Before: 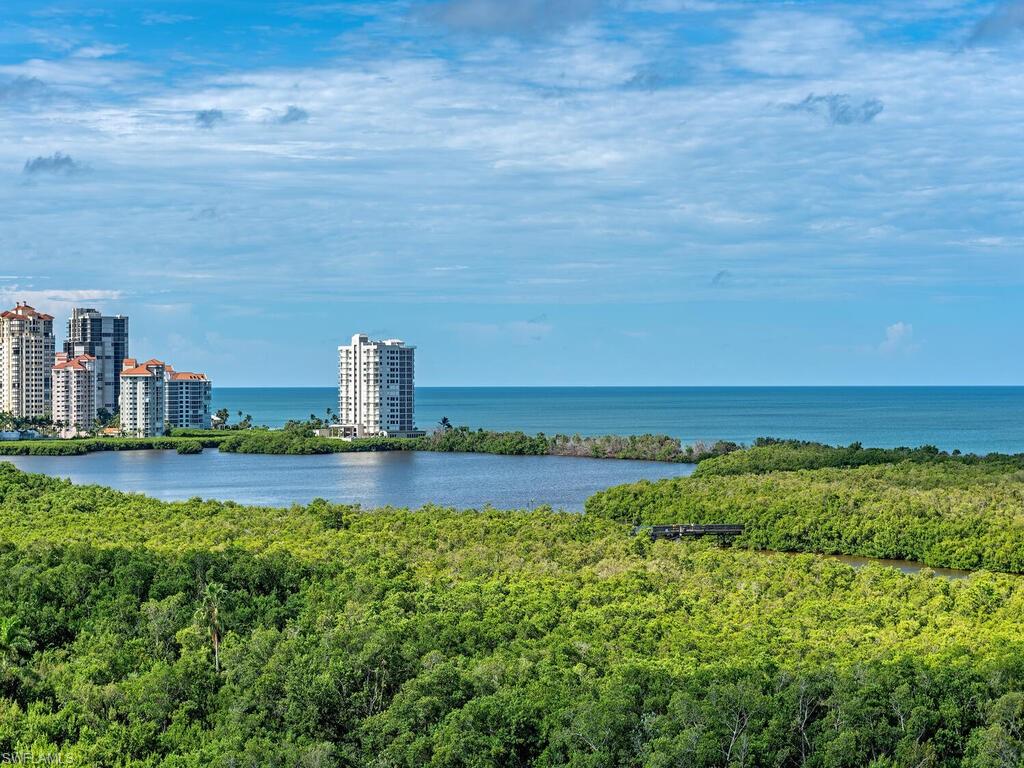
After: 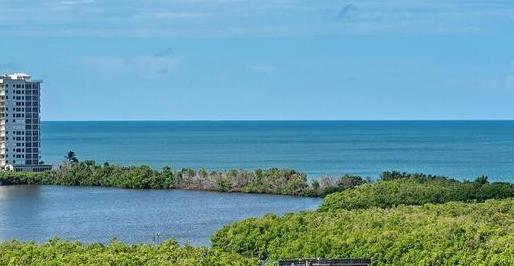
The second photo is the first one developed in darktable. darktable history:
crop: left 36.607%, top 34.735%, right 13.146%, bottom 30.611%
rotate and perspective: crop left 0, crop top 0
